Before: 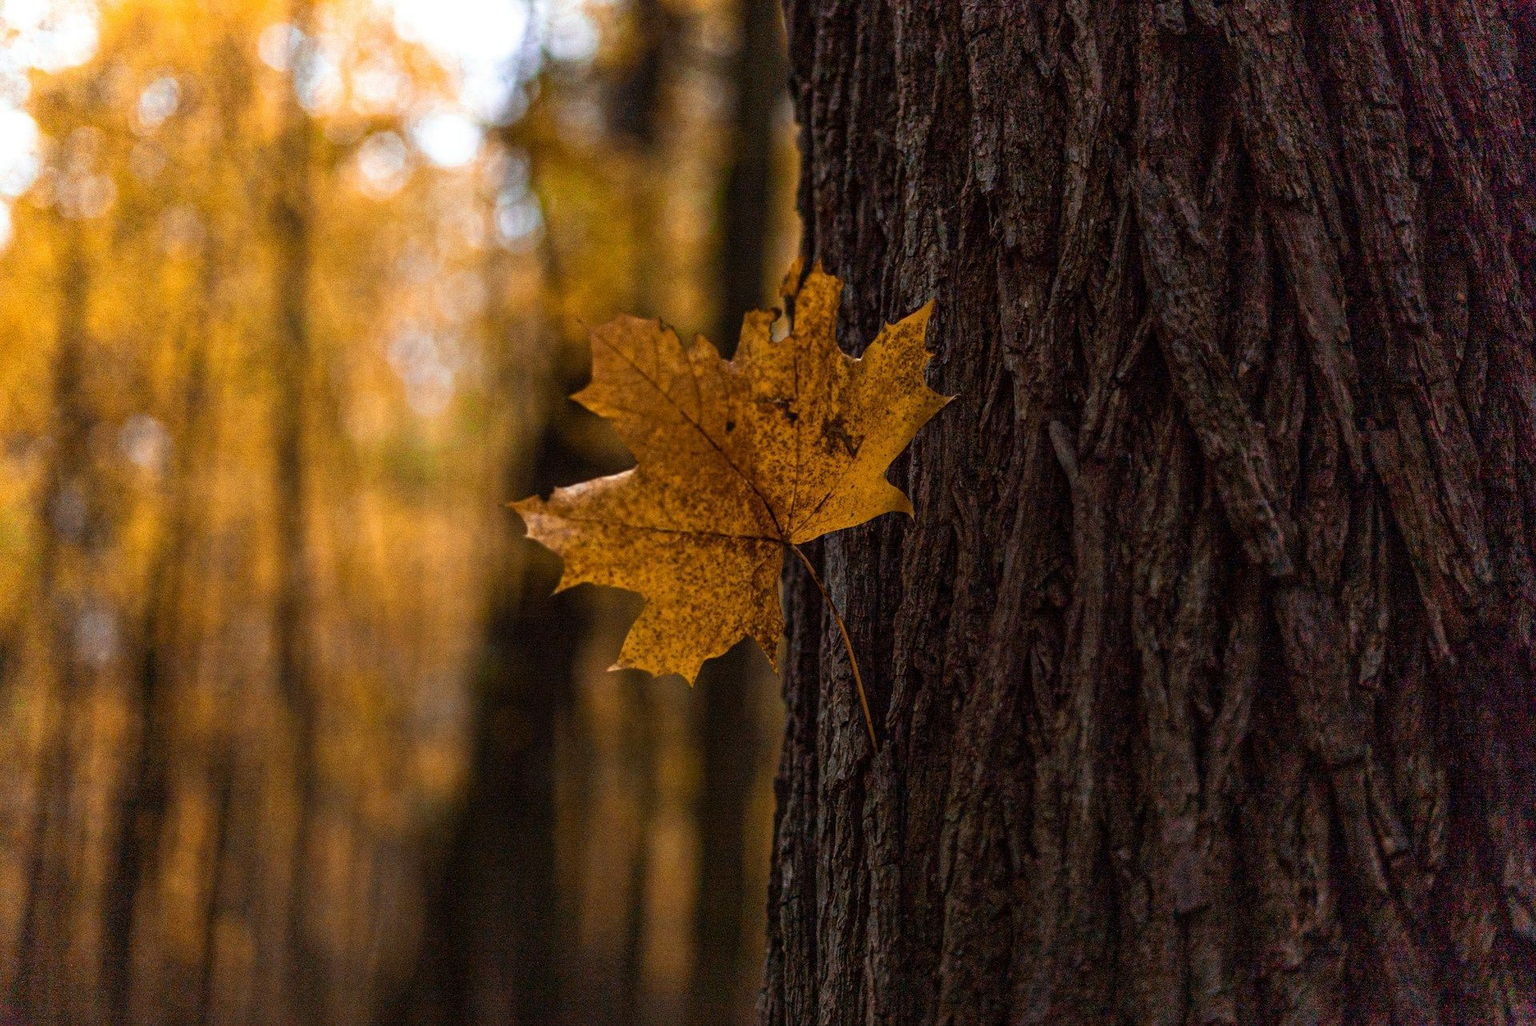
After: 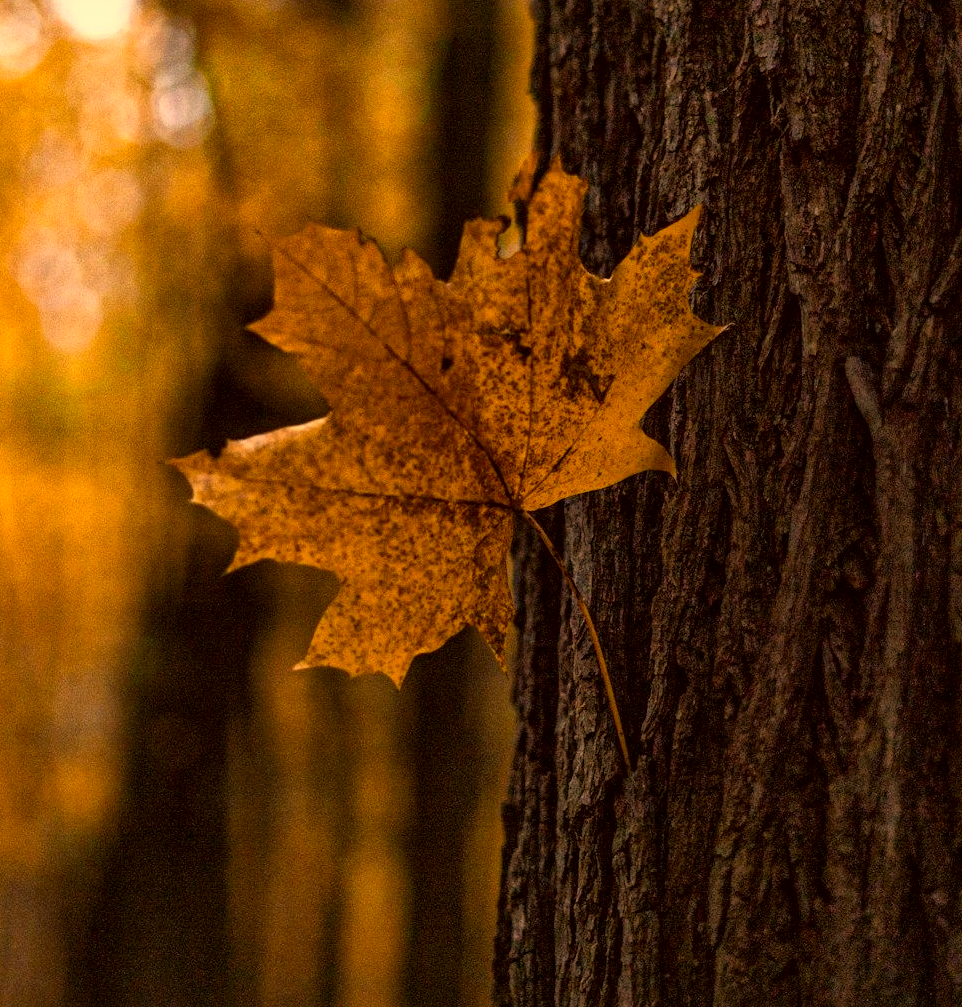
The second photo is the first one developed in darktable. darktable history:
crop and rotate: angle 0.022°, left 24.26%, top 13.204%, right 25.586%, bottom 8.125%
local contrast: mode bilateral grid, contrast 20, coarseness 49, detail 132%, midtone range 0.2
color correction: highlights a* 18.27, highlights b* 34.83, shadows a* 1.7, shadows b* 6.29, saturation 1.01
